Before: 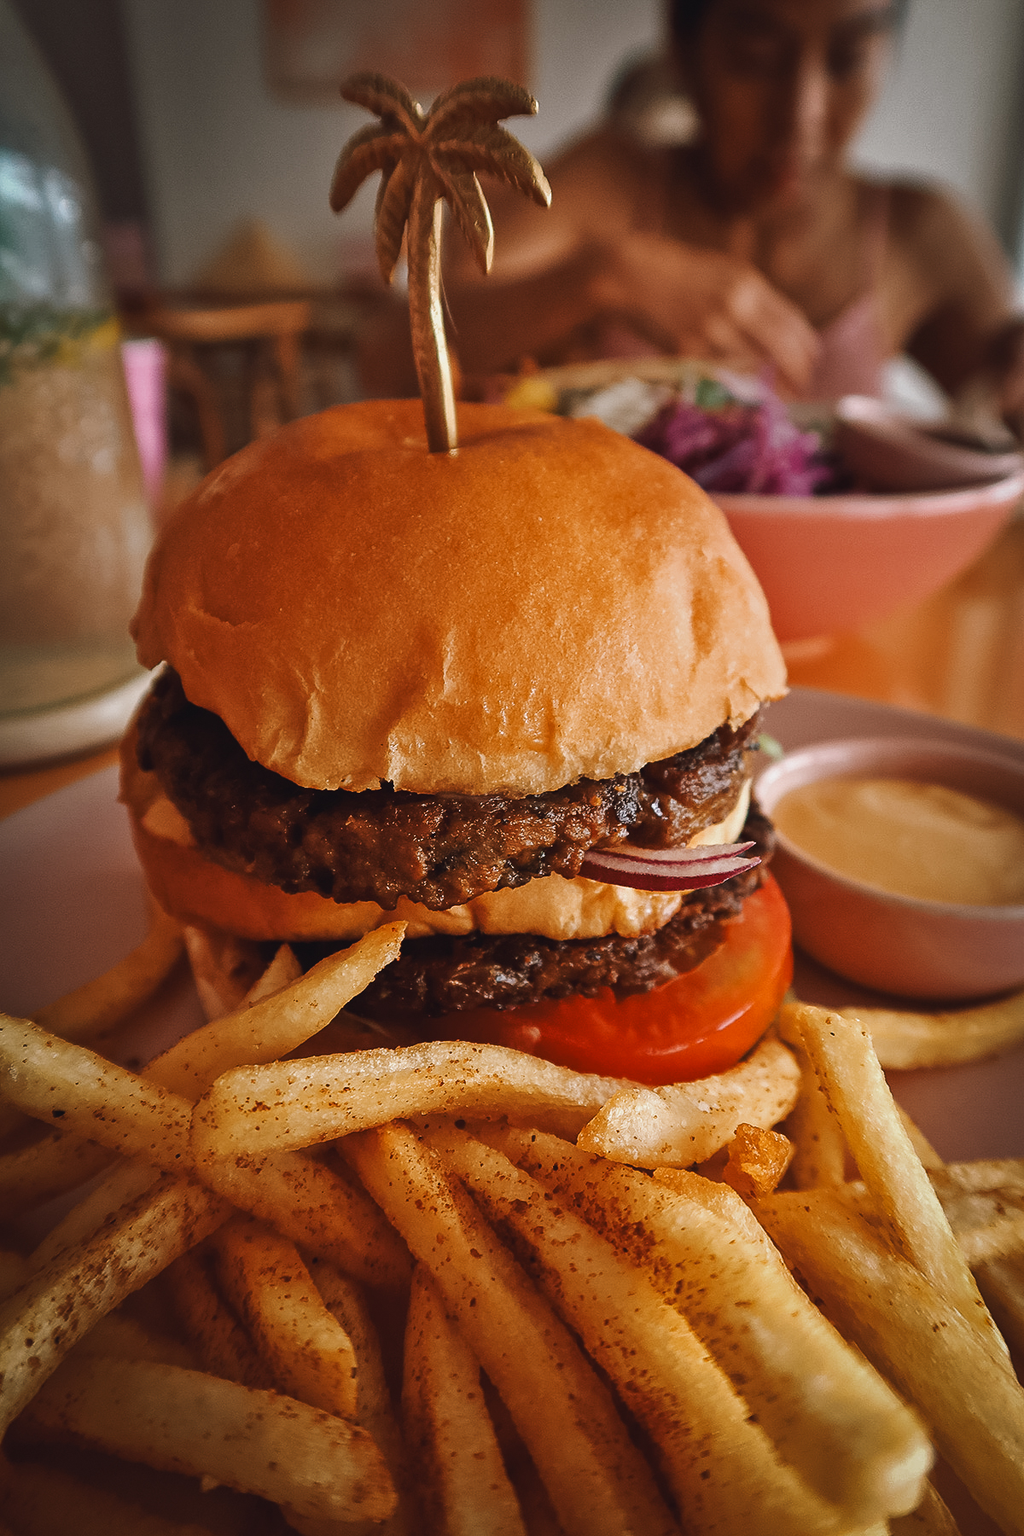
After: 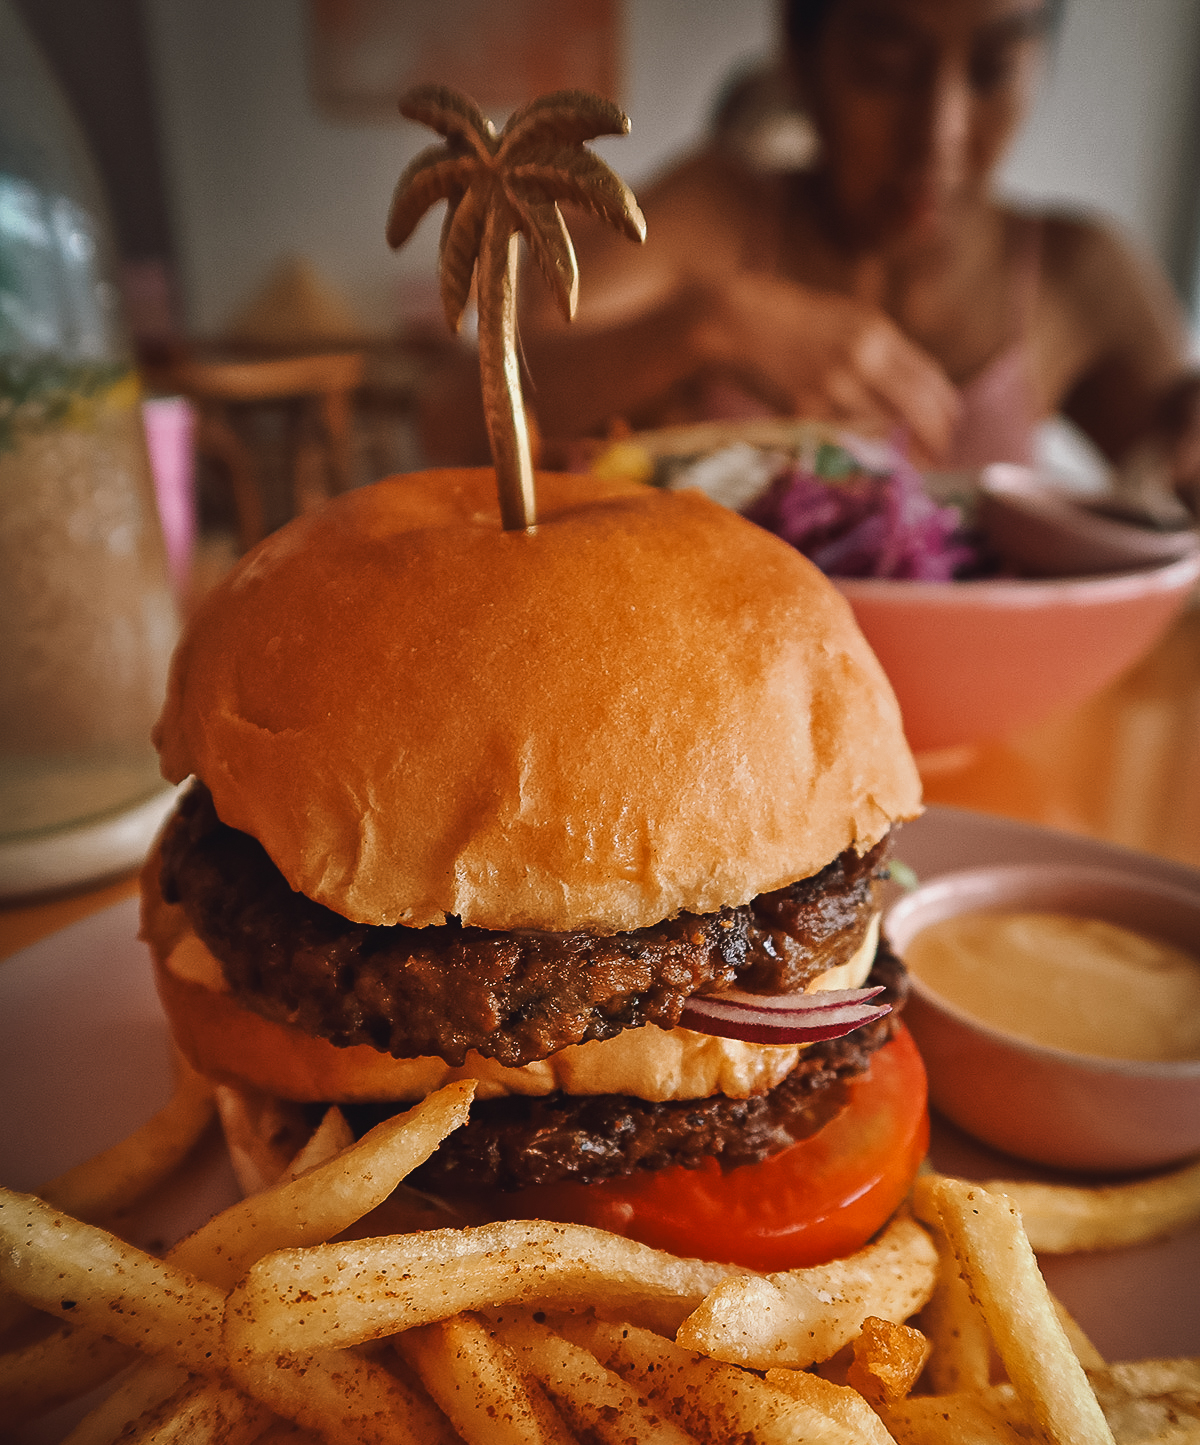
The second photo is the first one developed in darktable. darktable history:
crop: bottom 19.677%
